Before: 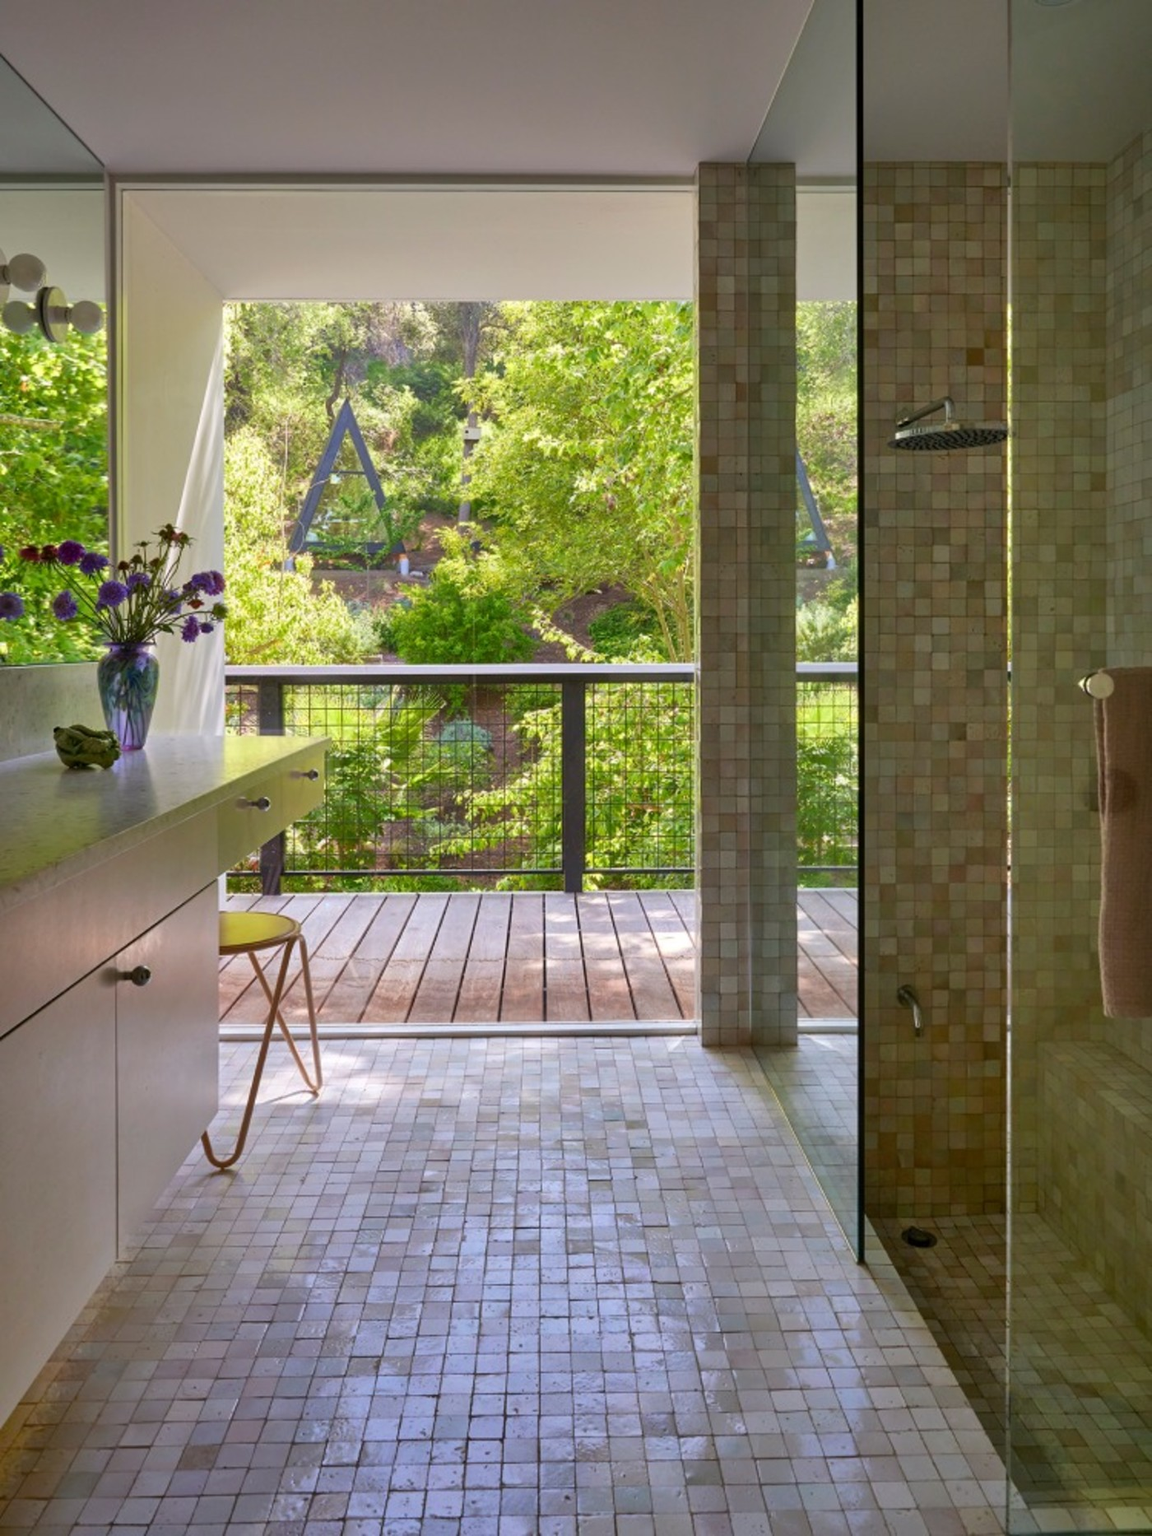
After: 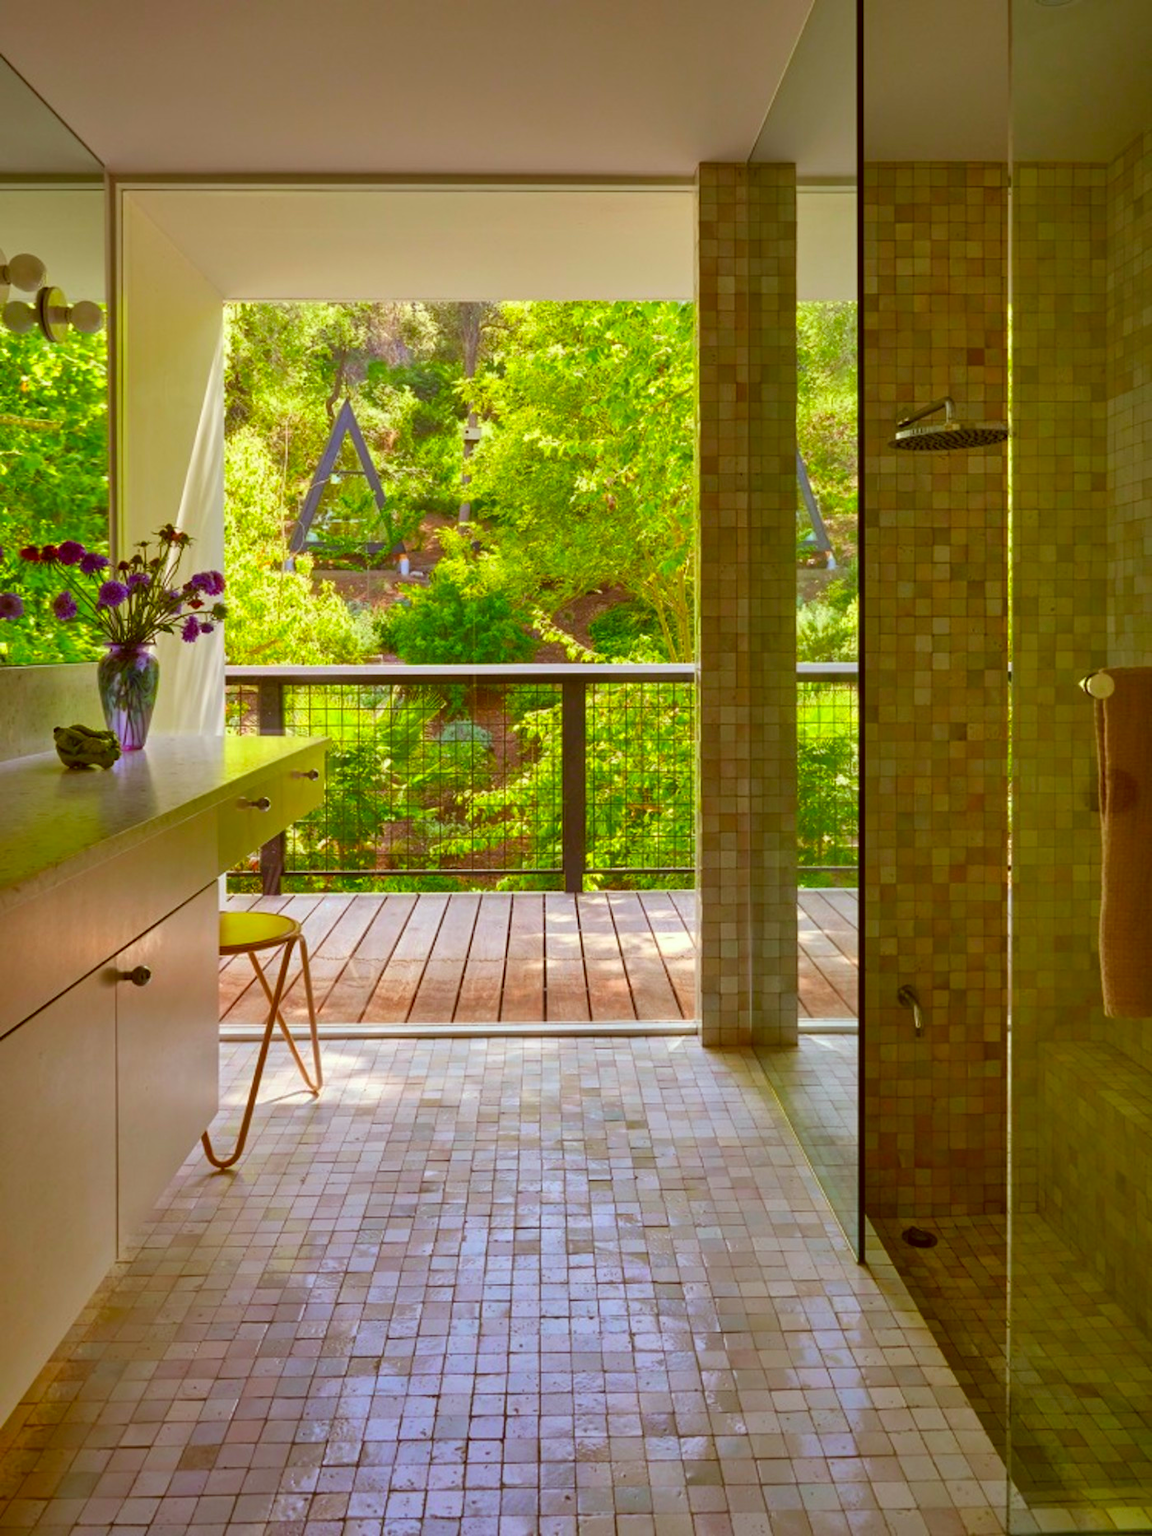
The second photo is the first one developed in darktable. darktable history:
color correction: highlights a* -5.25, highlights b* 9.8, shadows a* 9.87, shadows b* 24.47
contrast brightness saturation: saturation 0.499
